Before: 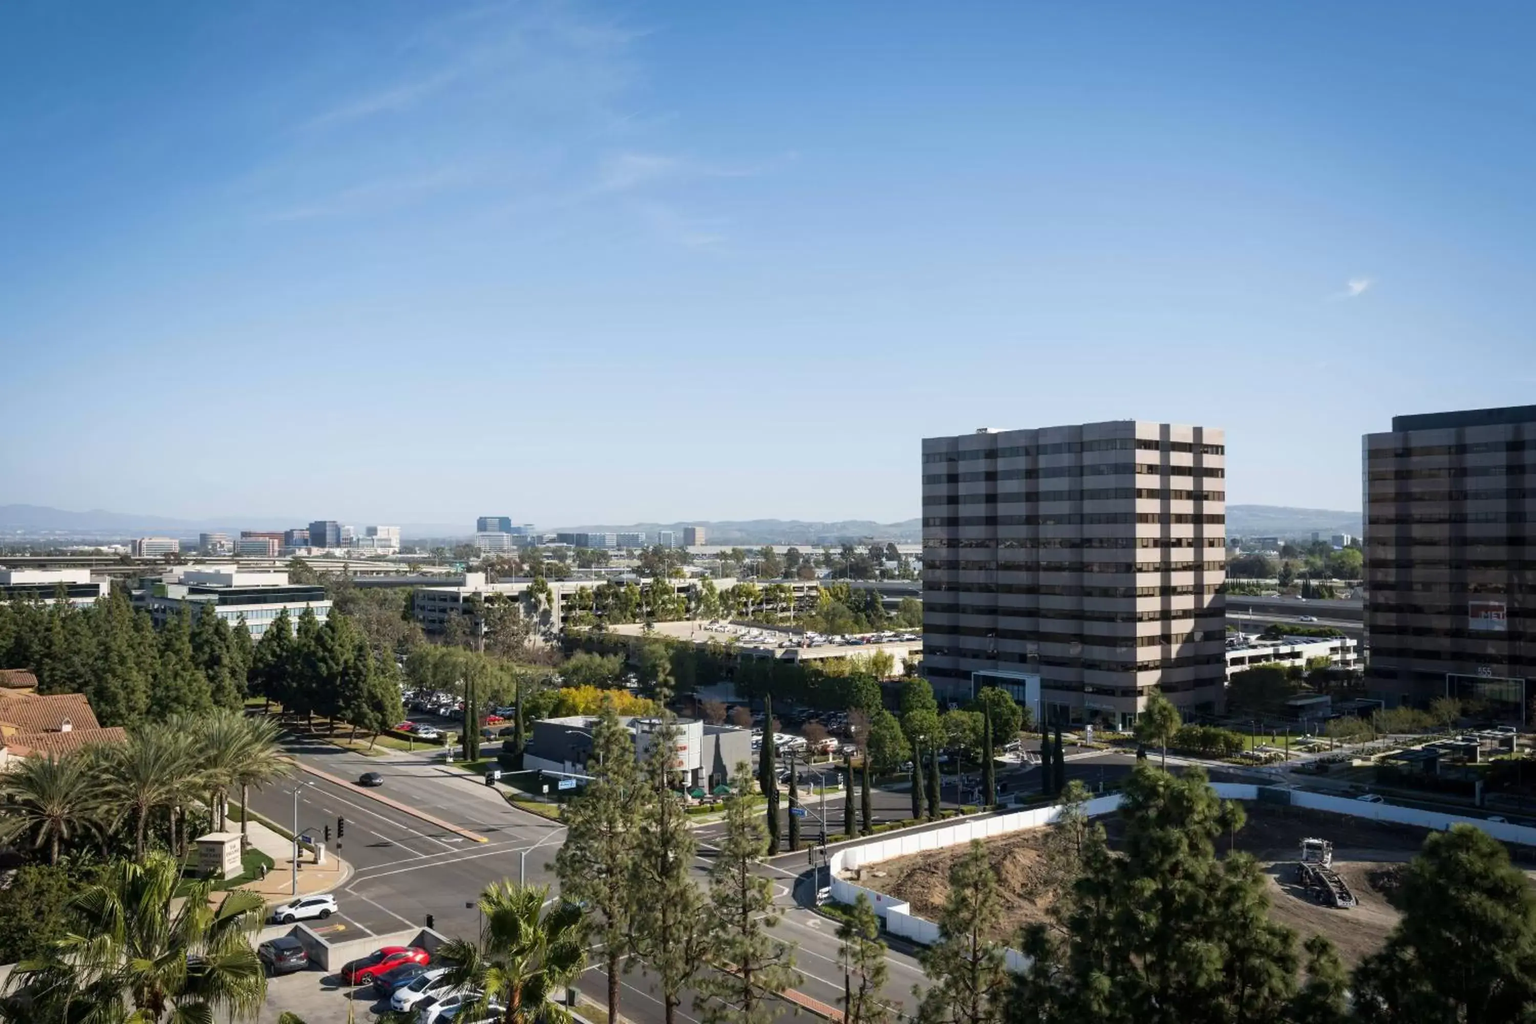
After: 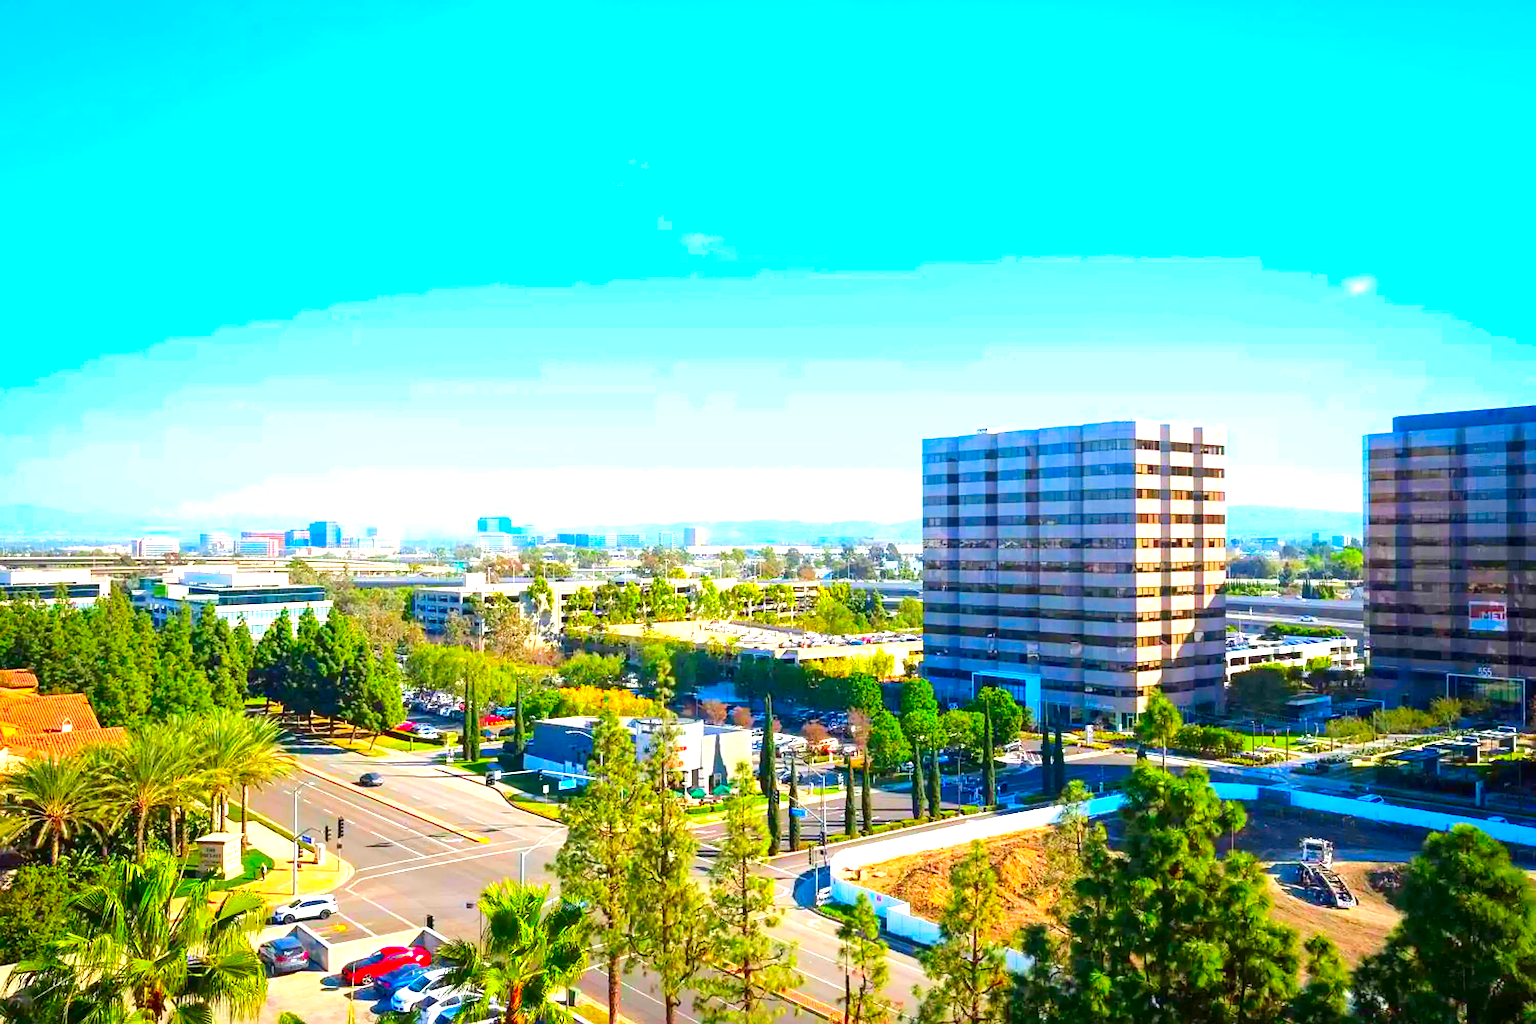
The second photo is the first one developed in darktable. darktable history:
tone curve: curves: ch0 [(0, 0) (0.526, 0.642) (1, 1)], color space Lab, linked channels, preserve colors none
color correction: saturation 3
sharpen: on, module defaults
exposure: black level correction 0, exposure 1.45 EV, compensate exposure bias true, compensate highlight preservation false
